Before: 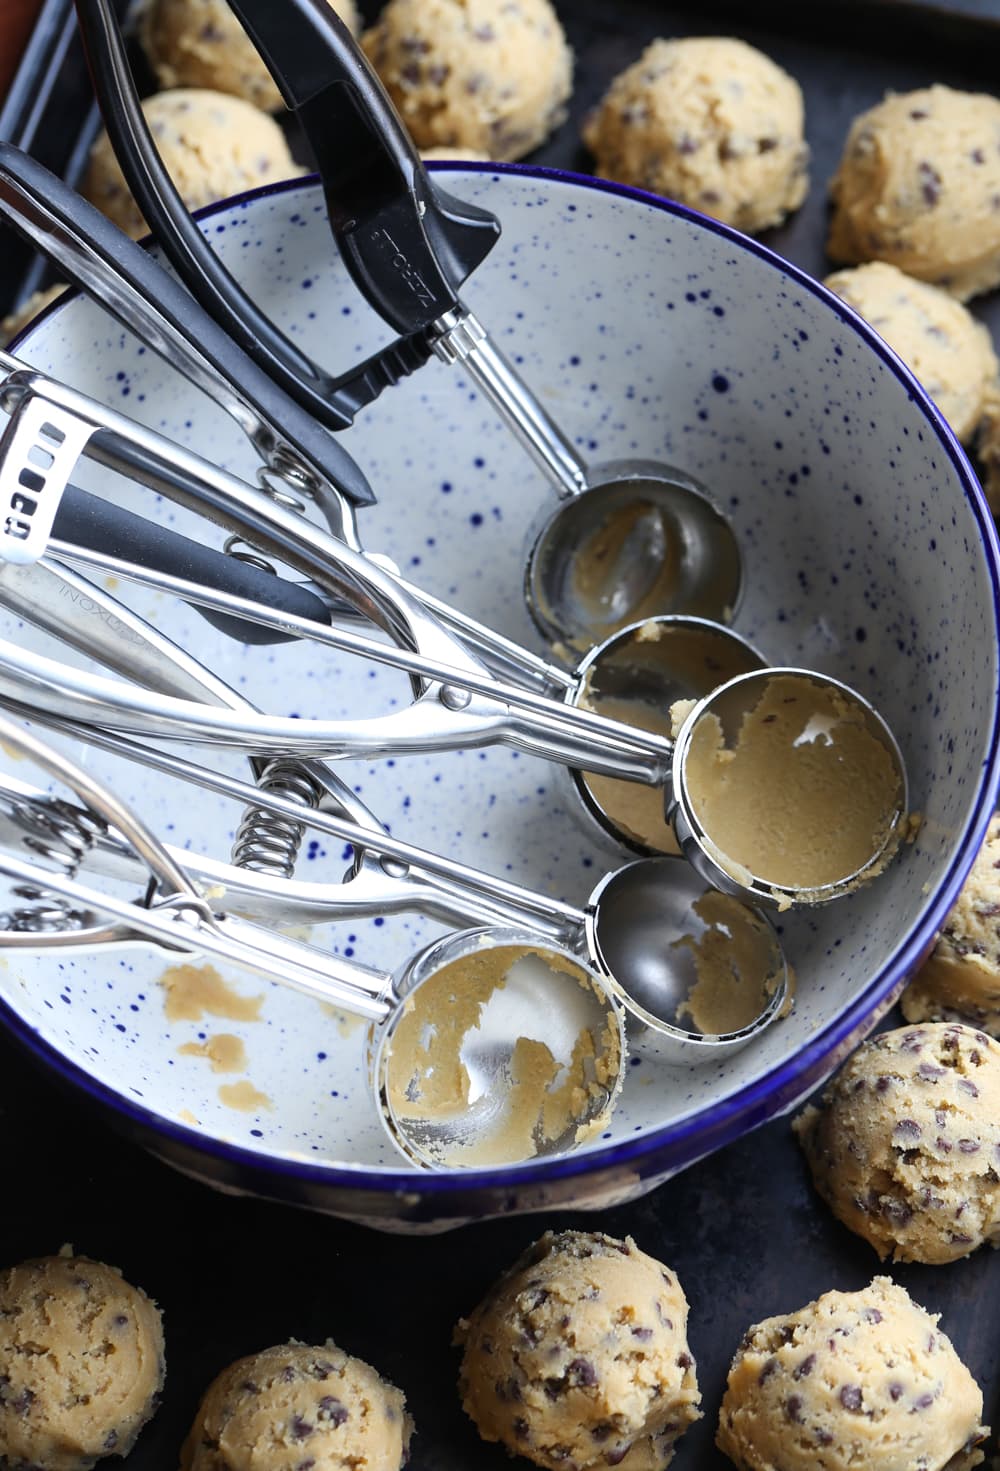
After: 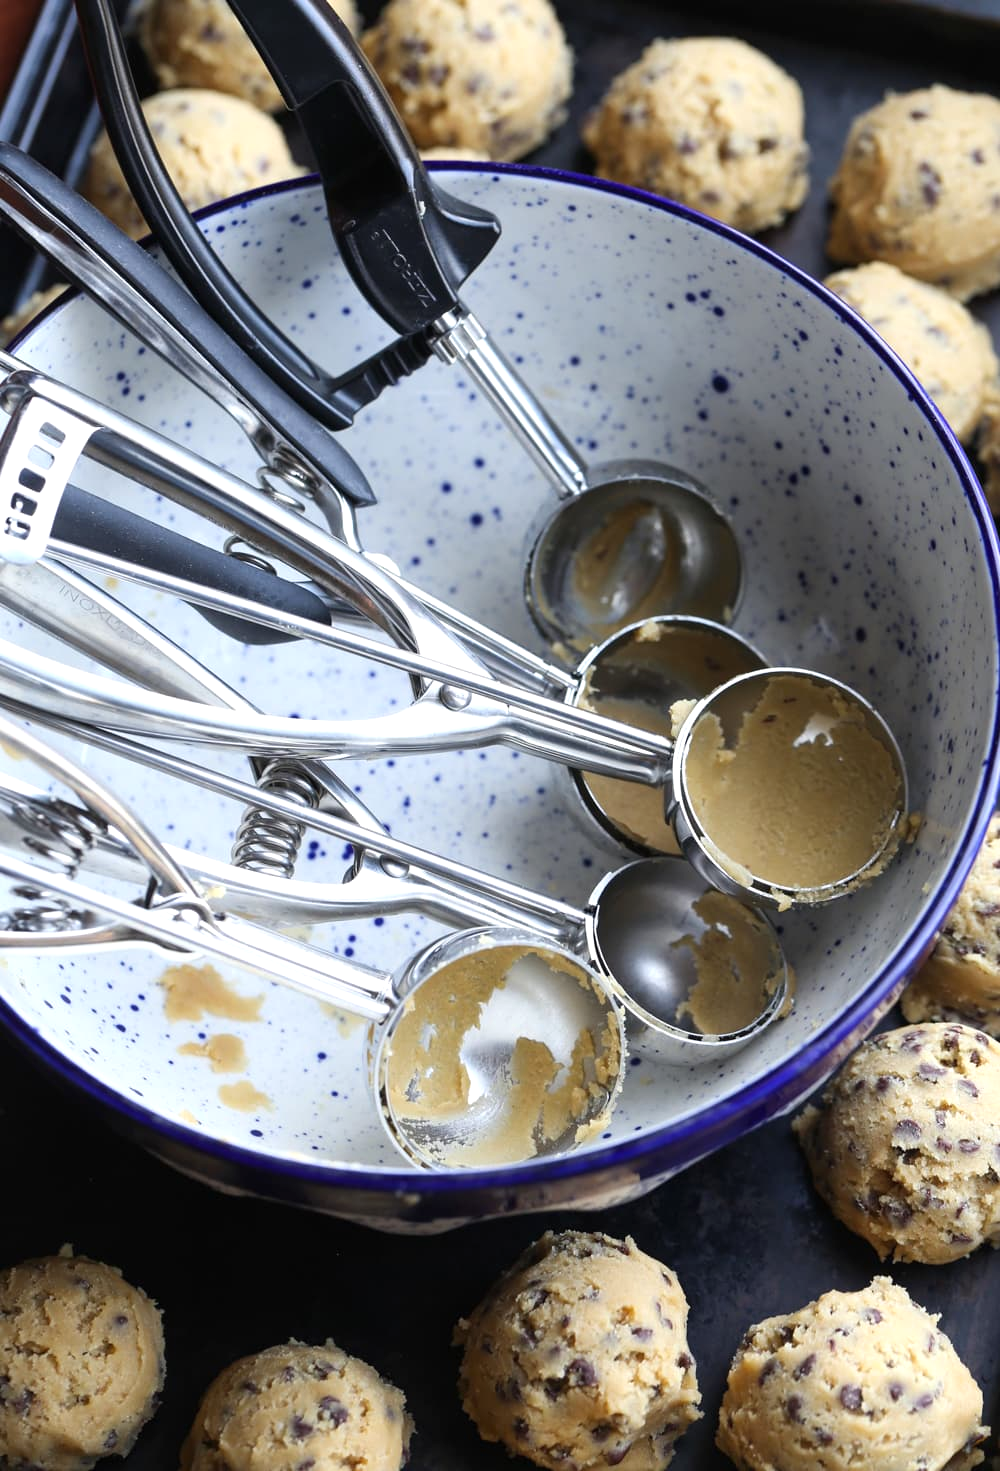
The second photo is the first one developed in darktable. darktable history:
exposure: exposure 0.202 EV, compensate exposure bias true, compensate highlight preservation false
